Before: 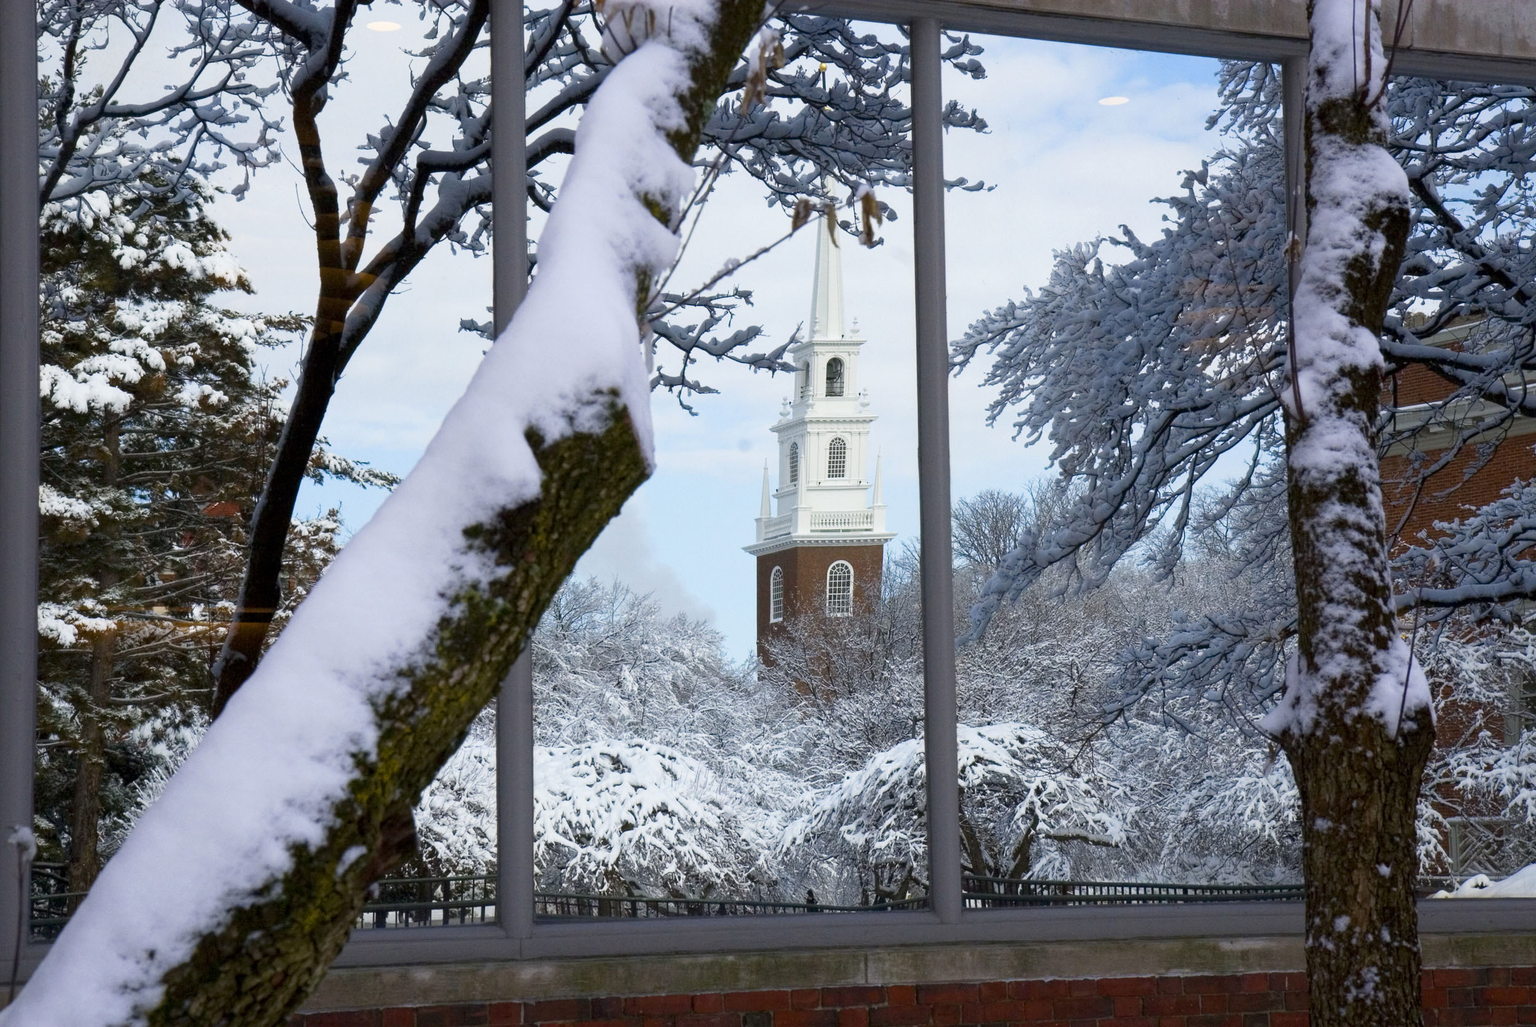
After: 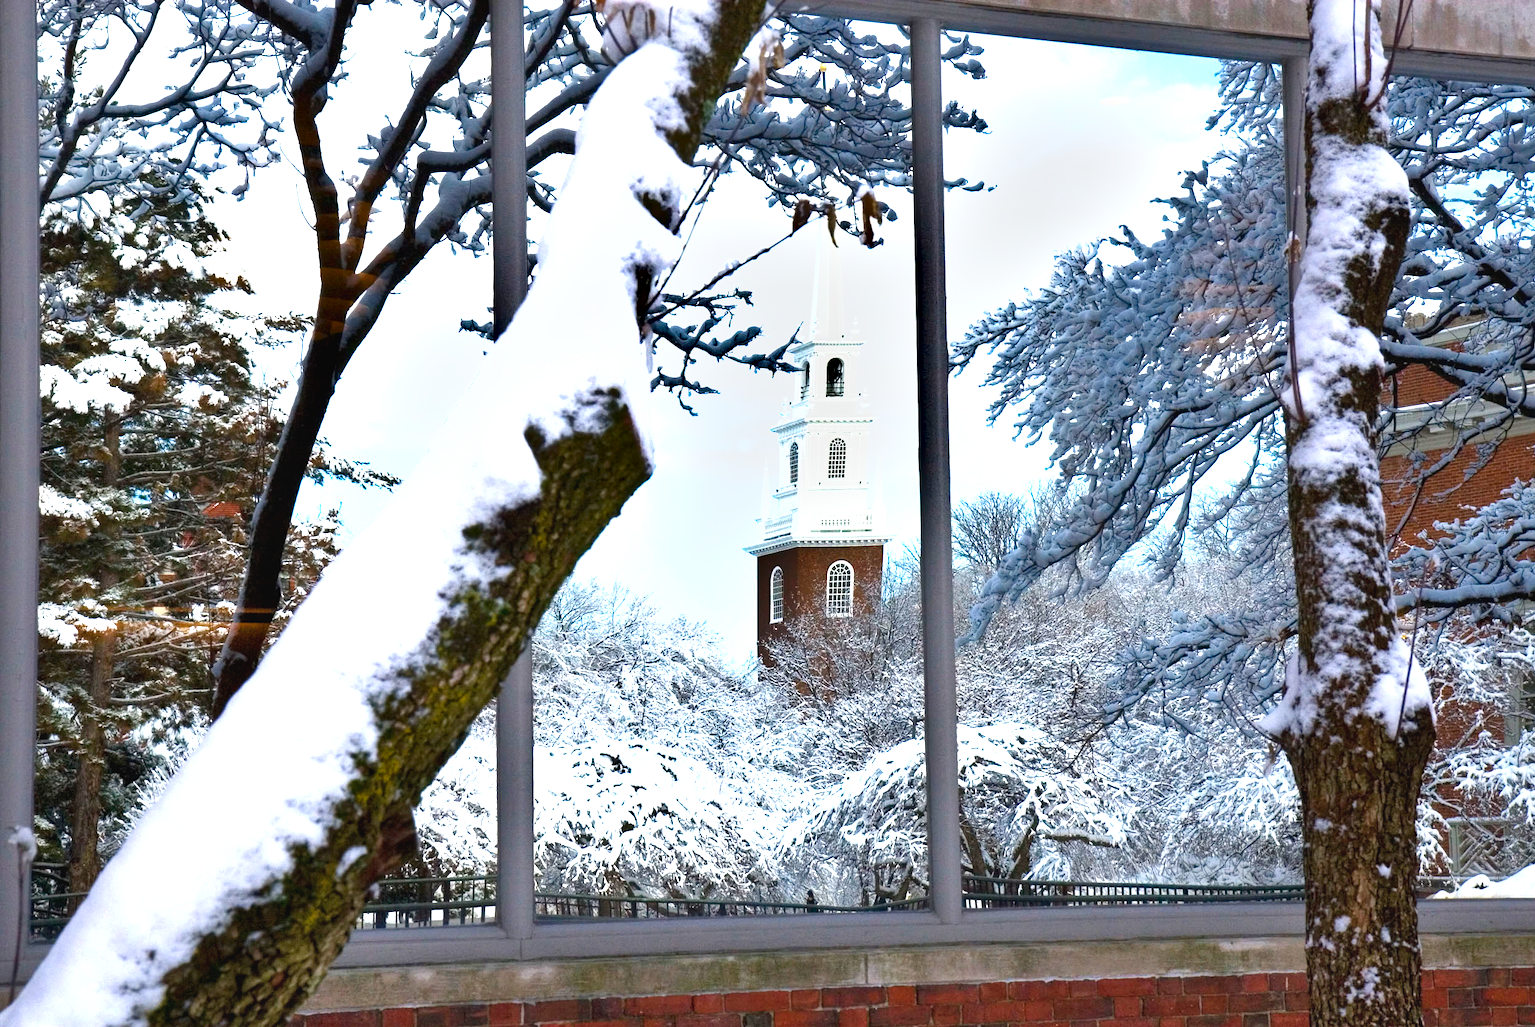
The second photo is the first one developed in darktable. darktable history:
shadows and highlights: shadows 60.25, soften with gaussian
exposure: black level correction -0.002, exposure 0.541 EV, compensate exposure bias true, compensate highlight preservation false
